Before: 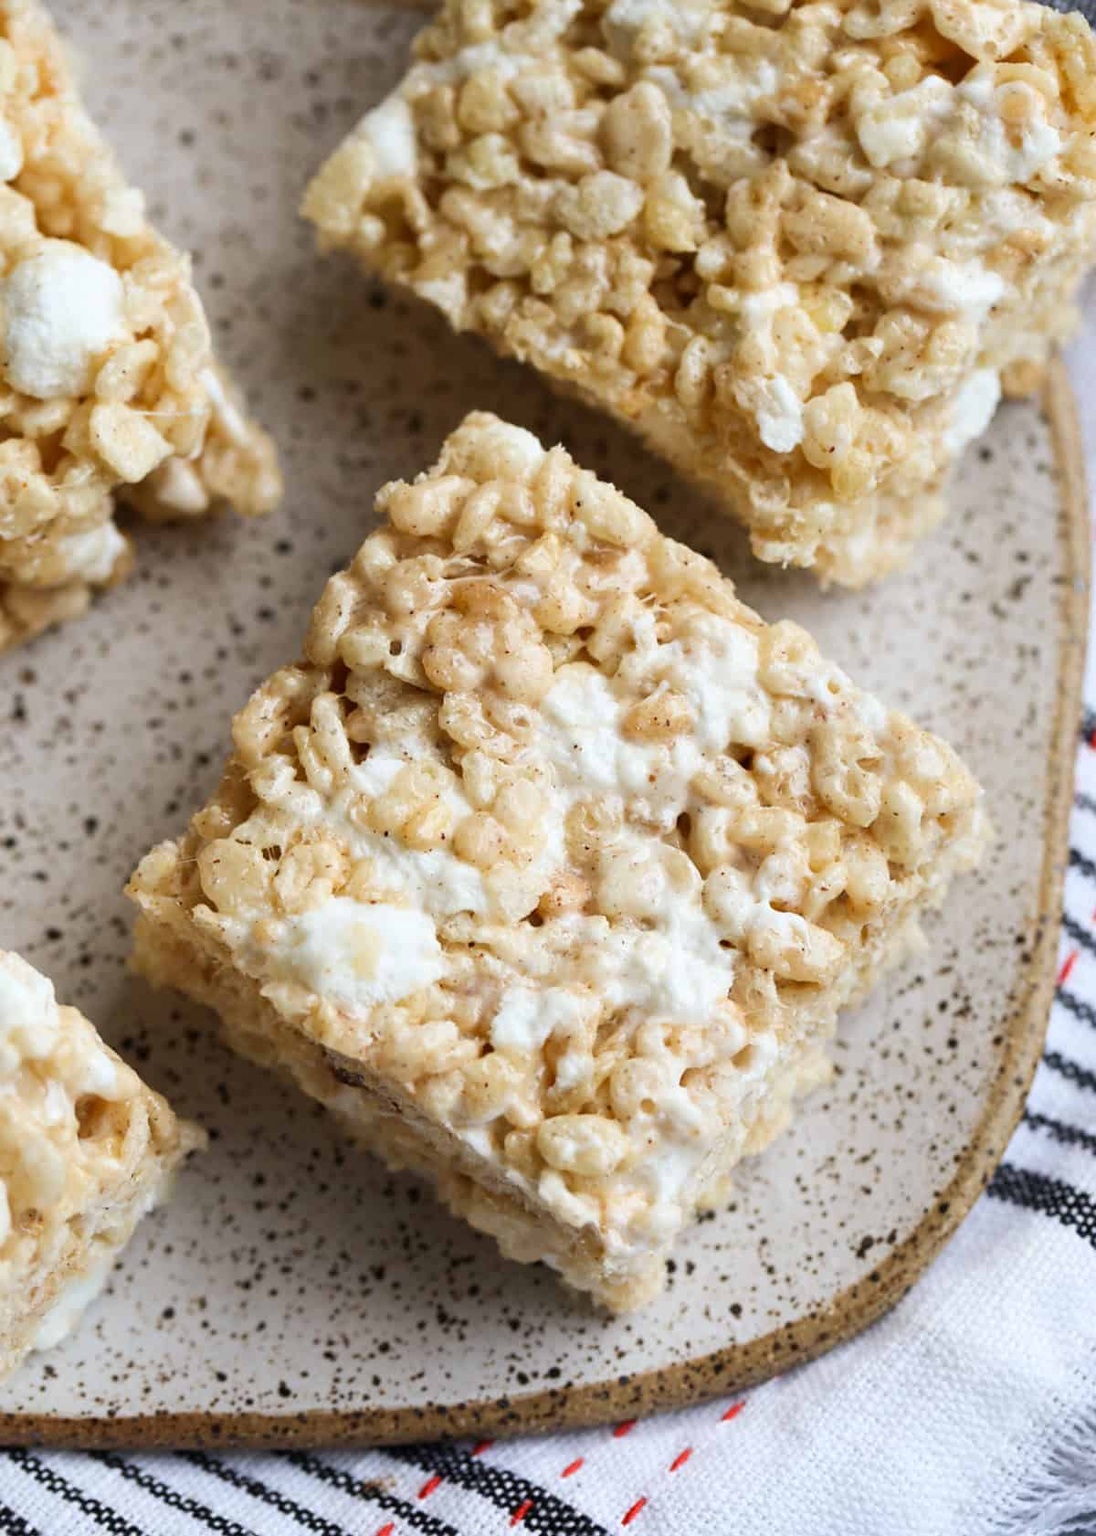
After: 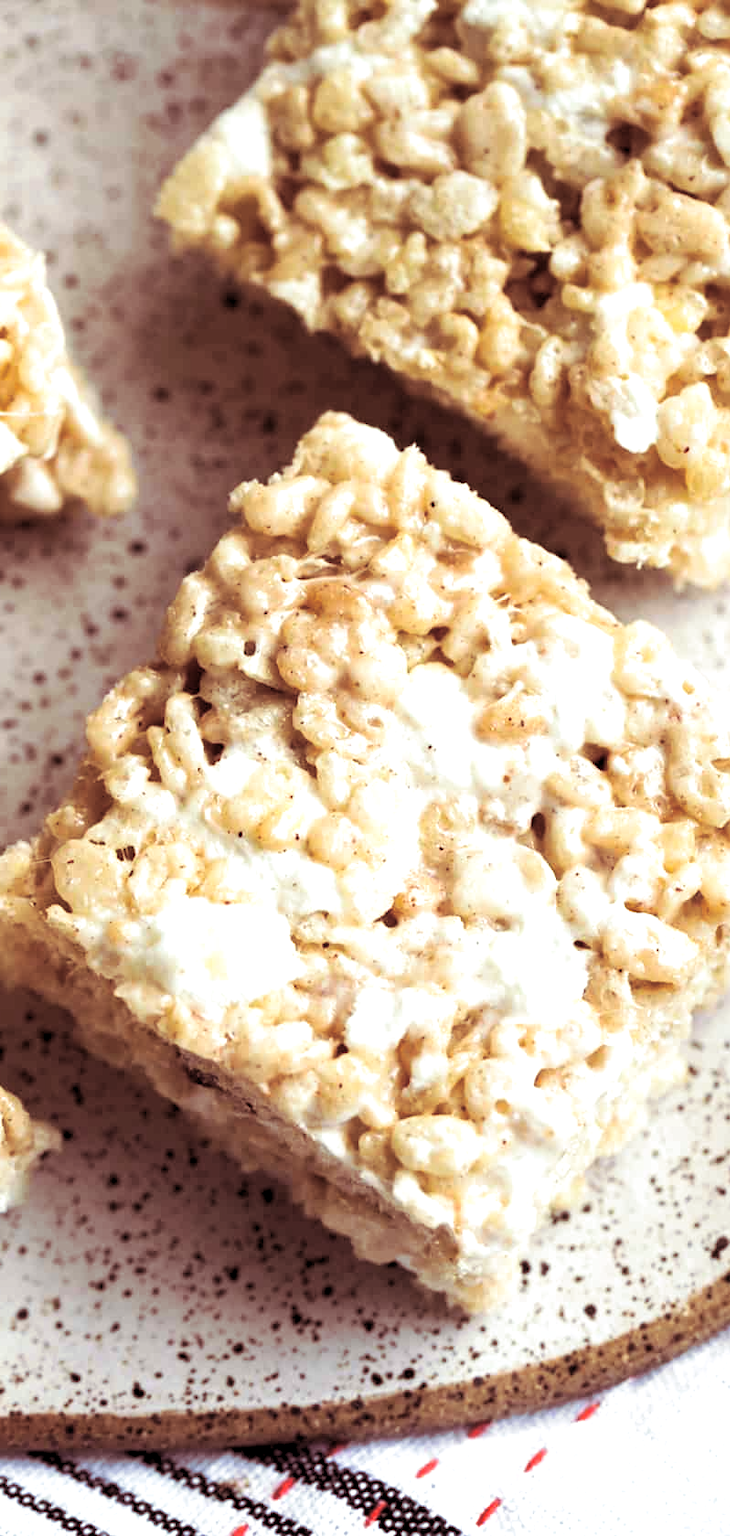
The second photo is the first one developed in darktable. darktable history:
crop and rotate: left 13.409%, right 19.924%
exposure: exposure 0.496 EV, compensate highlight preservation false
split-toning: on, module defaults
levels: levels [0.073, 0.497, 0.972]
